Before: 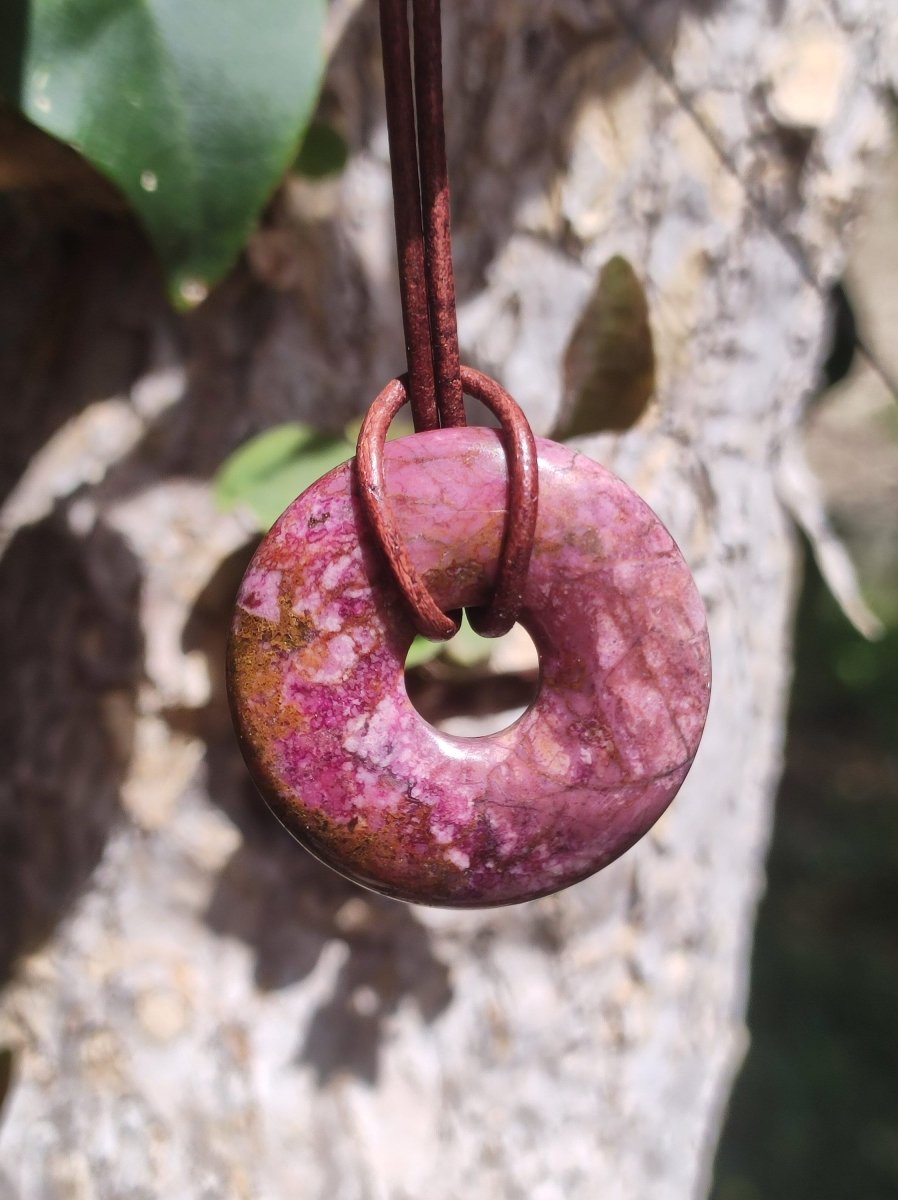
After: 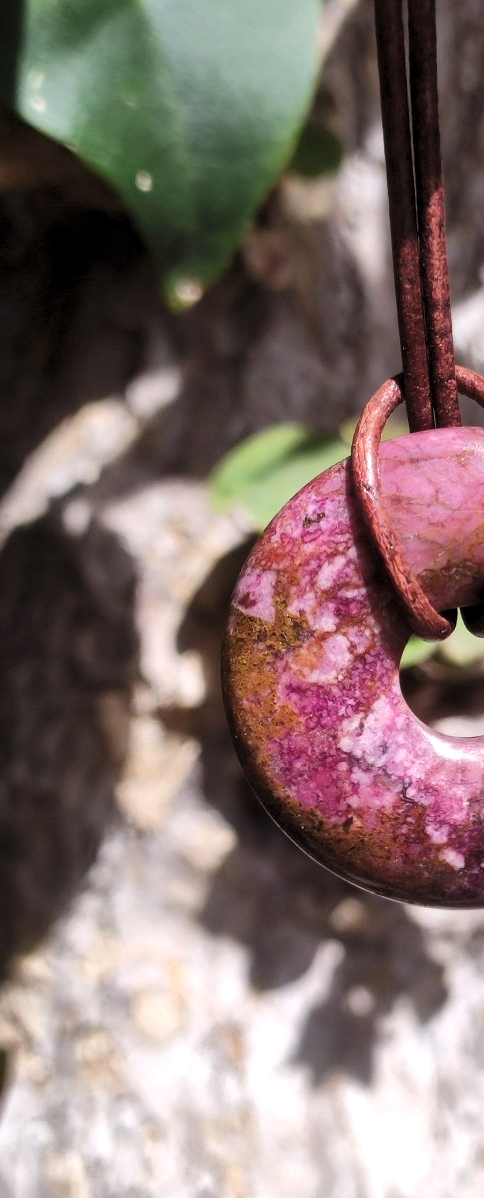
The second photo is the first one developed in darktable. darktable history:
crop: left 0.597%, right 45.421%, bottom 0.092%
levels: levels [0.062, 0.494, 0.925]
